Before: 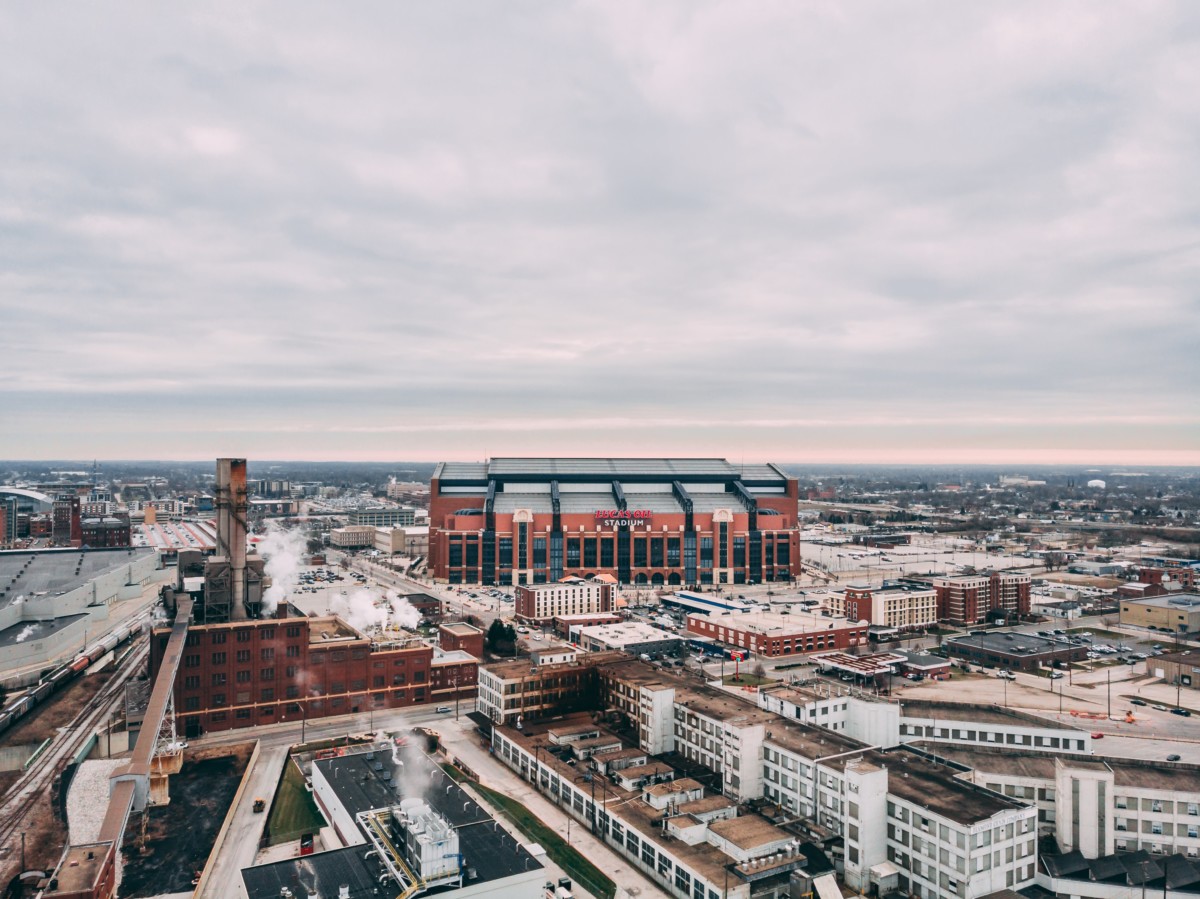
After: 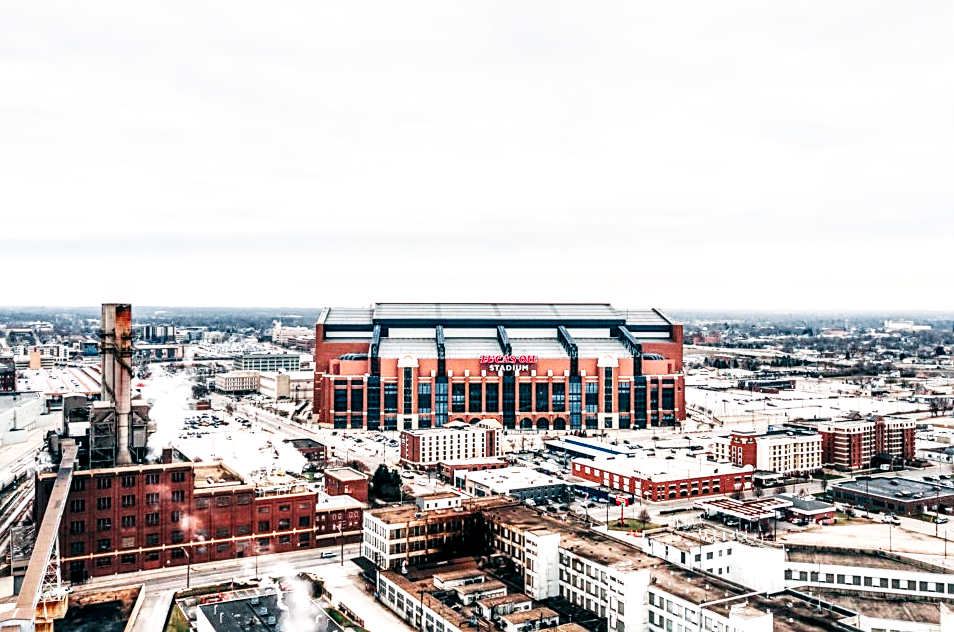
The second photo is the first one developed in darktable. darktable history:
crop: left 9.665%, top 17.293%, right 10.798%, bottom 12.355%
base curve: curves: ch0 [(0, 0) (0.007, 0.004) (0.027, 0.03) (0.046, 0.07) (0.207, 0.54) (0.442, 0.872) (0.673, 0.972) (1, 1)], preserve colors none
sharpen: on, module defaults
local contrast: highlights 60%, shadows 61%, detail 160%
